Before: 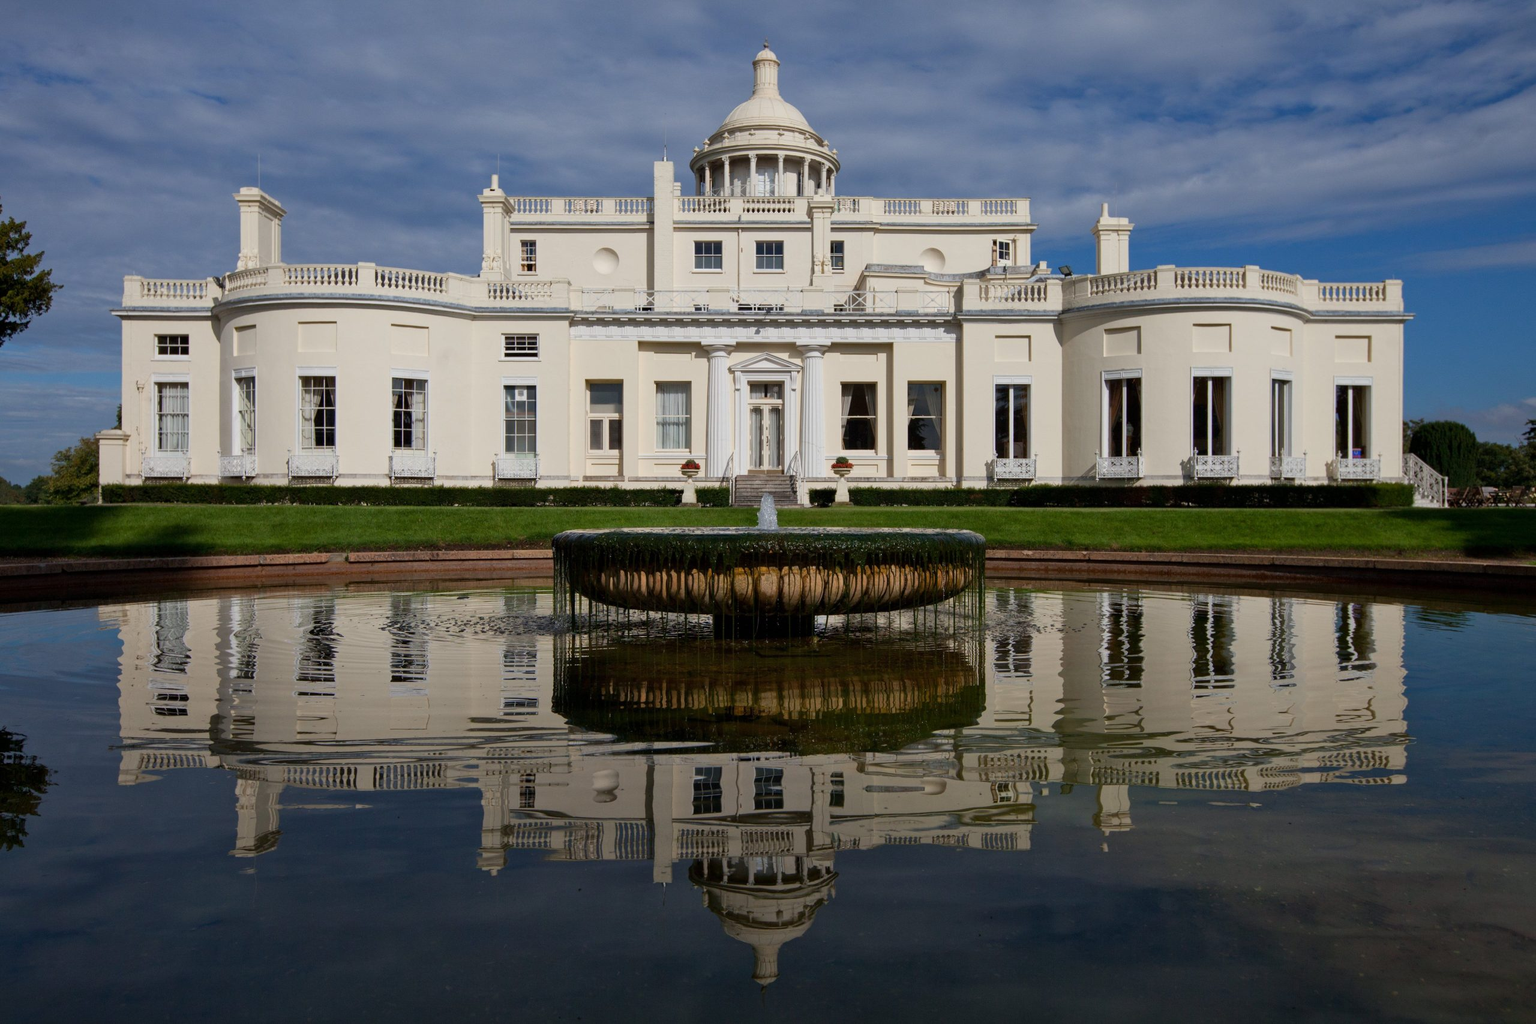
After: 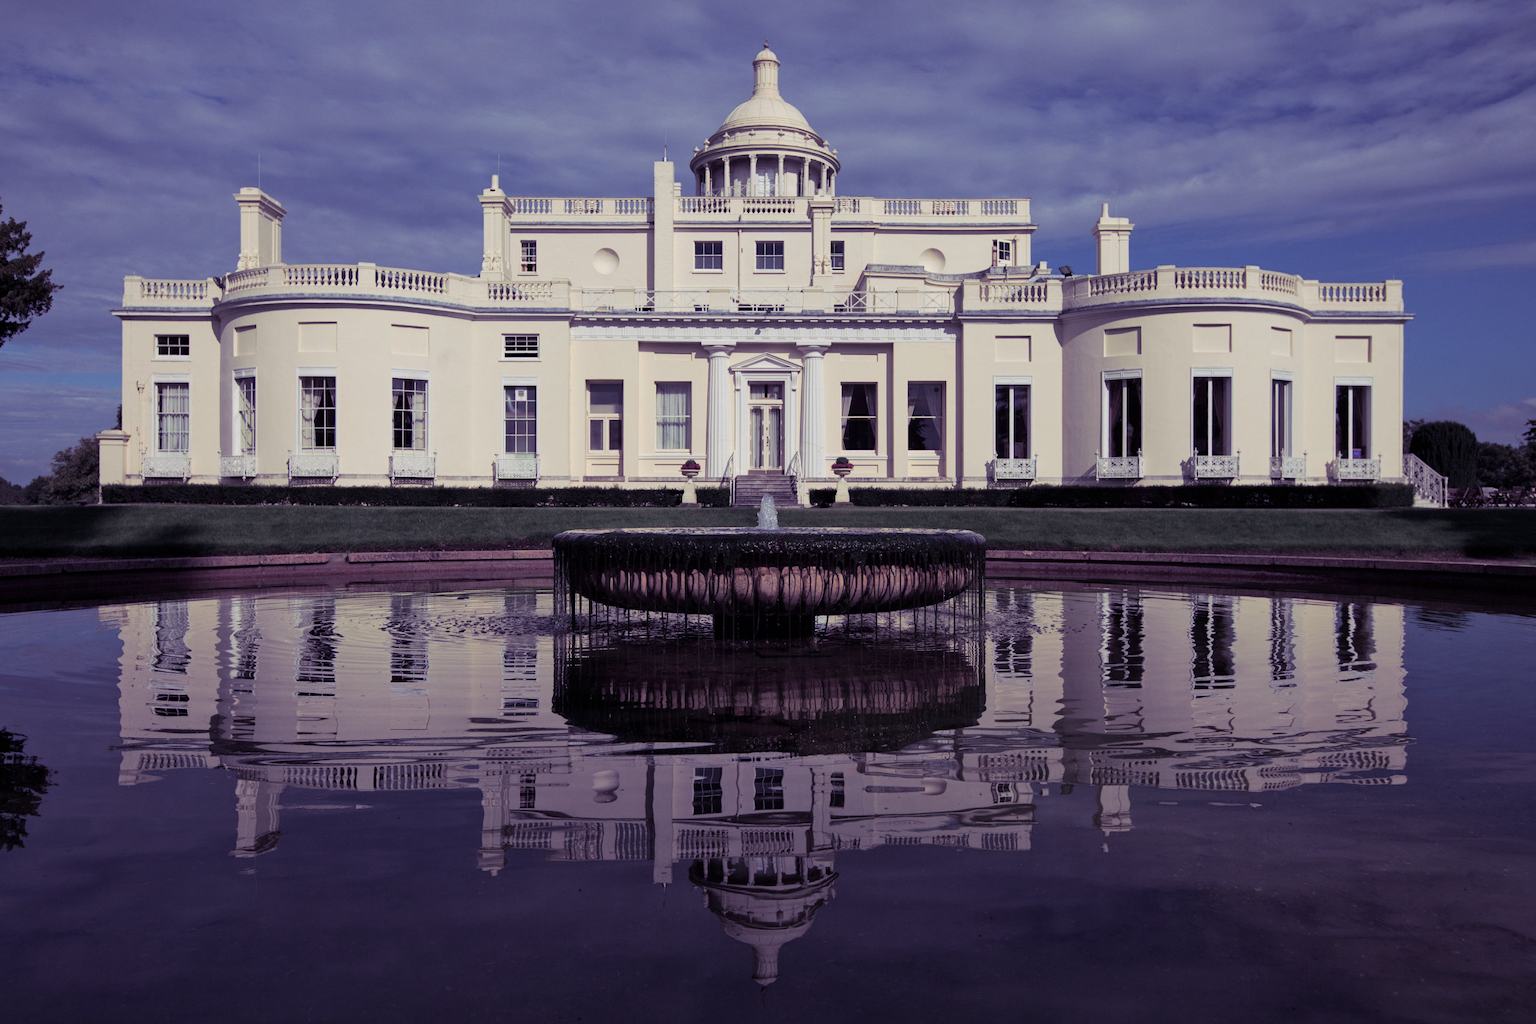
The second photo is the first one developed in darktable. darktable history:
tone equalizer: on, module defaults
split-toning: shadows › hue 255.6°, shadows › saturation 0.66, highlights › hue 43.2°, highlights › saturation 0.68, balance -50.1
